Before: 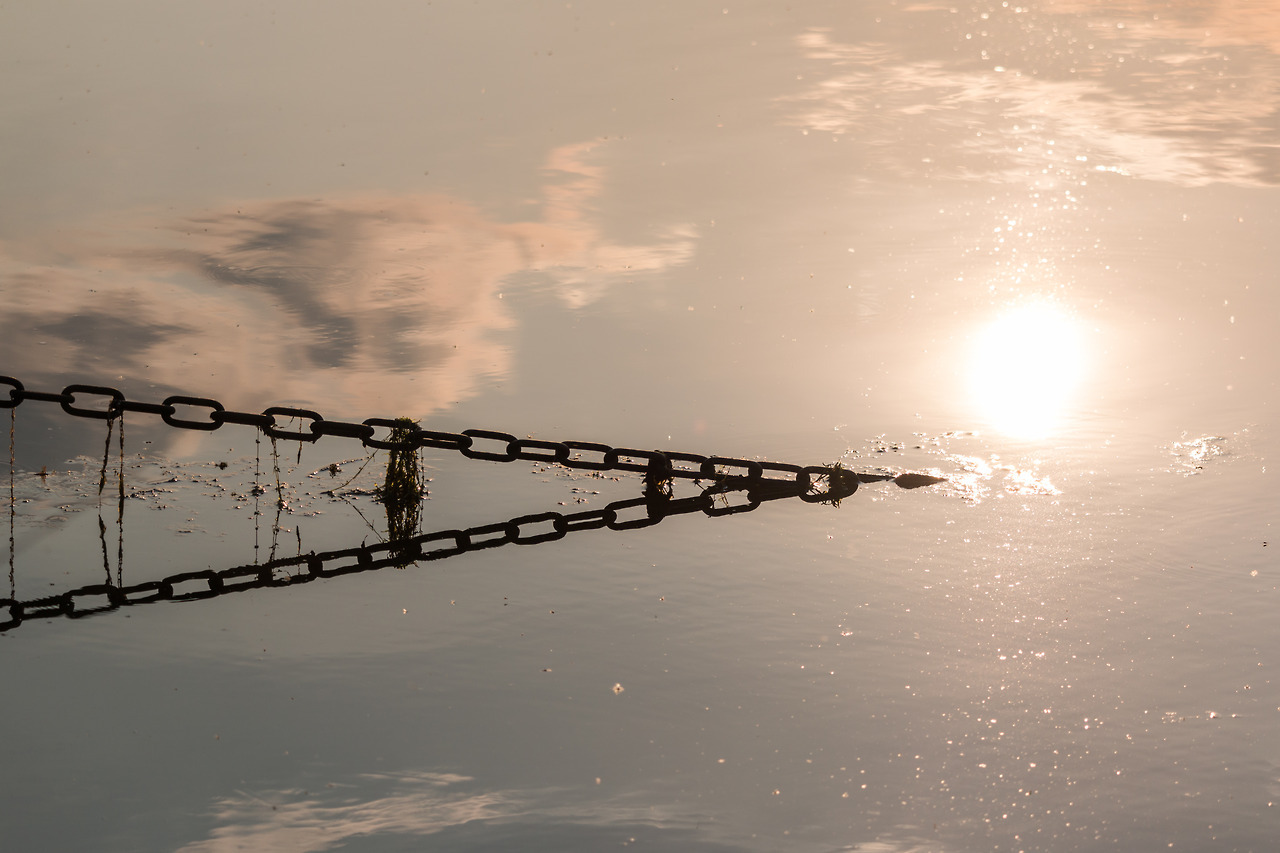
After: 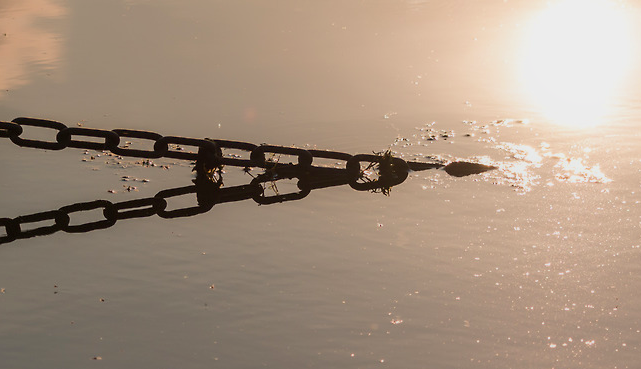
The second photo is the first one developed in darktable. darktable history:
crop: left 35.207%, top 36.657%, right 14.689%, bottom 19.975%
tone curve: curves: ch0 [(0, 0) (0.003, 0.003) (0.011, 0.011) (0.025, 0.025) (0.044, 0.044) (0.069, 0.069) (0.1, 0.099) (0.136, 0.135) (0.177, 0.176) (0.224, 0.223) (0.277, 0.275) (0.335, 0.333) (0.399, 0.396) (0.468, 0.465) (0.543, 0.545) (0.623, 0.625) (0.709, 0.71) (0.801, 0.801) (0.898, 0.898) (1, 1)], color space Lab, independent channels, preserve colors none
velvia: on, module defaults
tone equalizer: -8 EV 0.278 EV, -7 EV 0.415 EV, -6 EV 0.381 EV, -5 EV 0.272 EV, -3 EV -0.254 EV, -2 EV -0.4 EV, -1 EV -0.432 EV, +0 EV -0.225 EV, luminance estimator HSV value / RGB max
